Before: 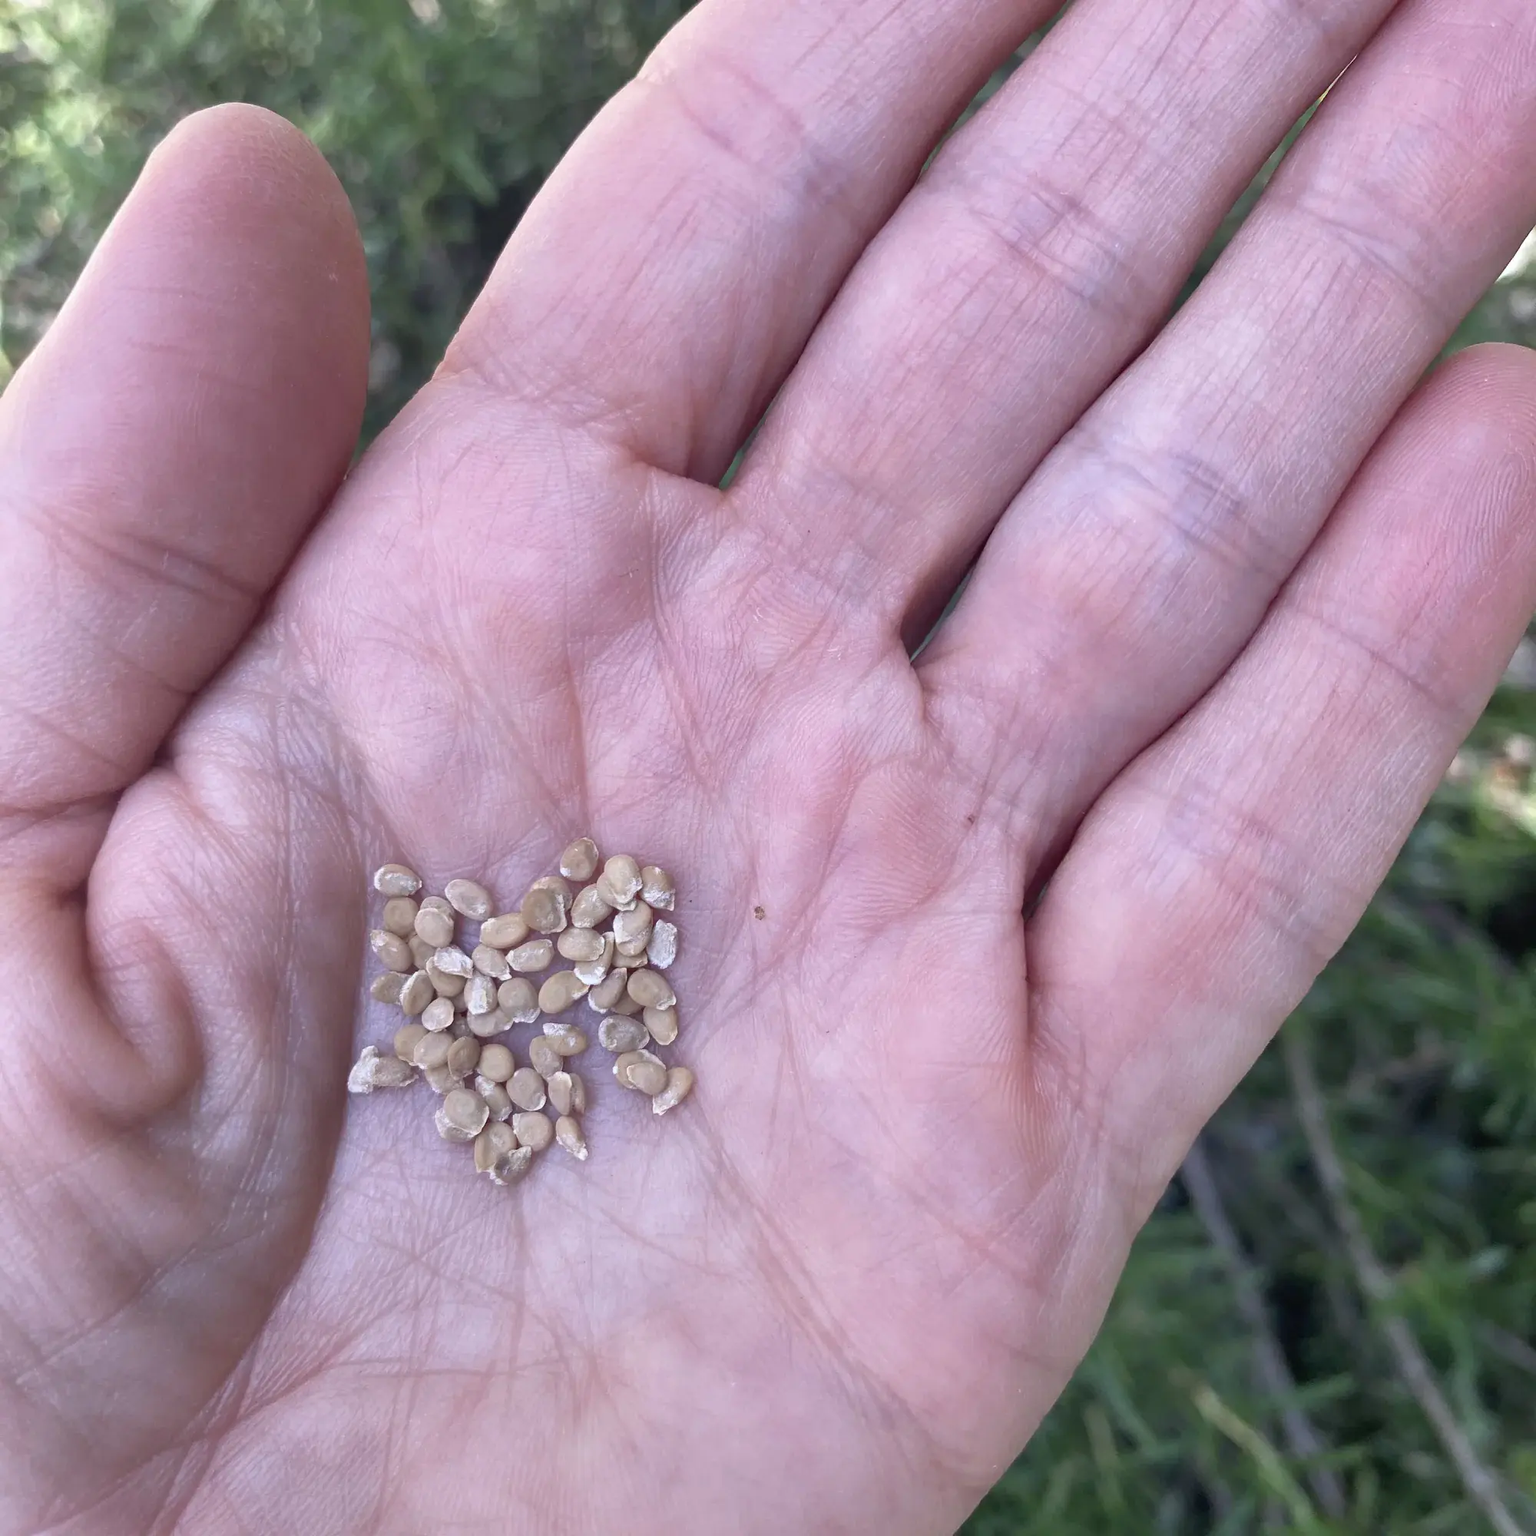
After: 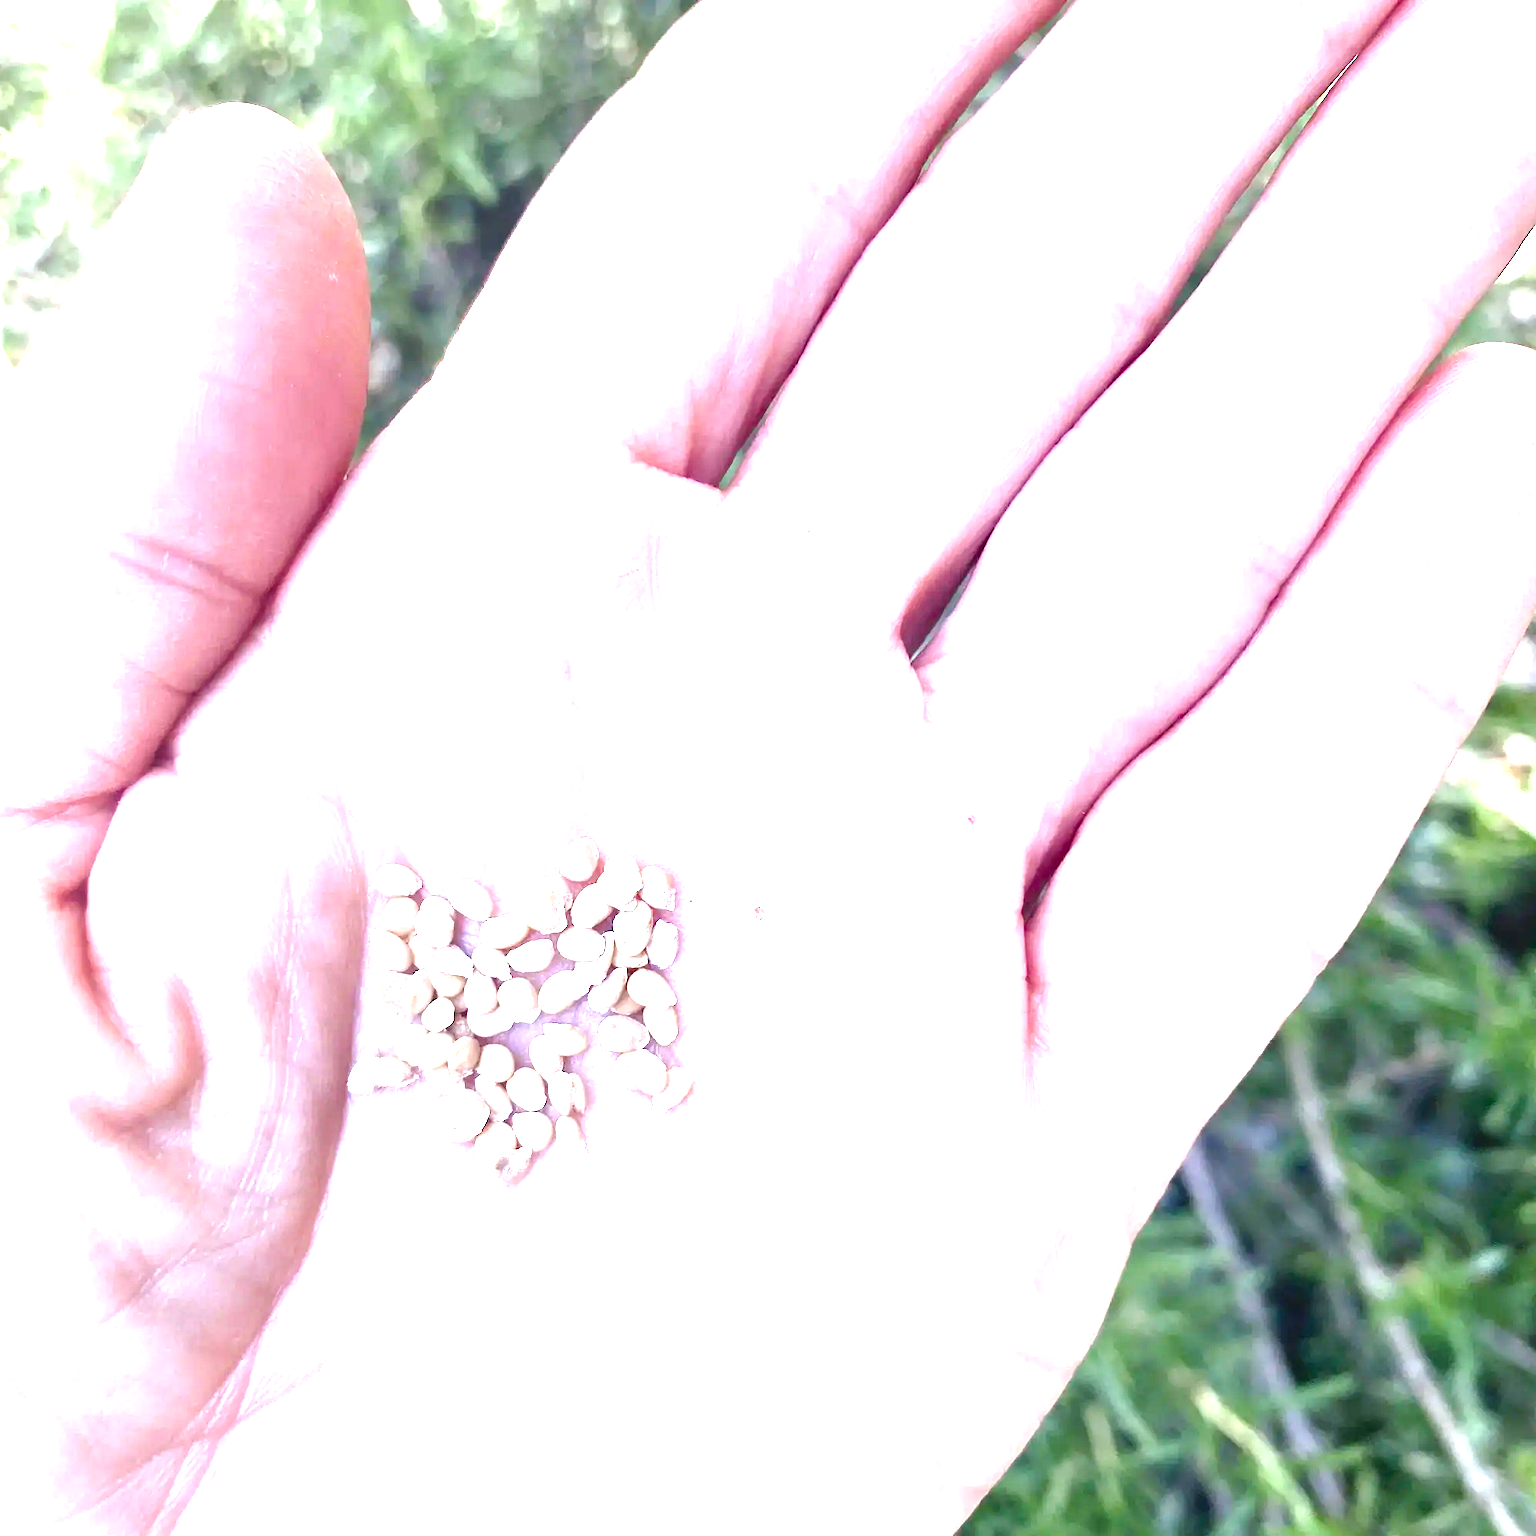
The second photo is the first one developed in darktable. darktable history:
exposure: black level correction 0, exposure 1.743 EV, compensate exposure bias true, compensate highlight preservation false
color balance rgb: shadows lift › chroma 2.01%, shadows lift › hue 247.66°, power › chroma 0.223%, power › hue 60.06°, linear chroma grading › global chroma 9.761%, perceptual saturation grading › global saturation 0.542%, perceptual saturation grading › highlights -17.326%, perceptual saturation grading › mid-tones 33.534%, perceptual saturation grading › shadows 50.531%, perceptual brilliance grading › global brilliance -5.451%, perceptual brilliance grading › highlights 23.752%, perceptual brilliance grading › mid-tones 7.313%, perceptual brilliance grading › shadows -5.11%
